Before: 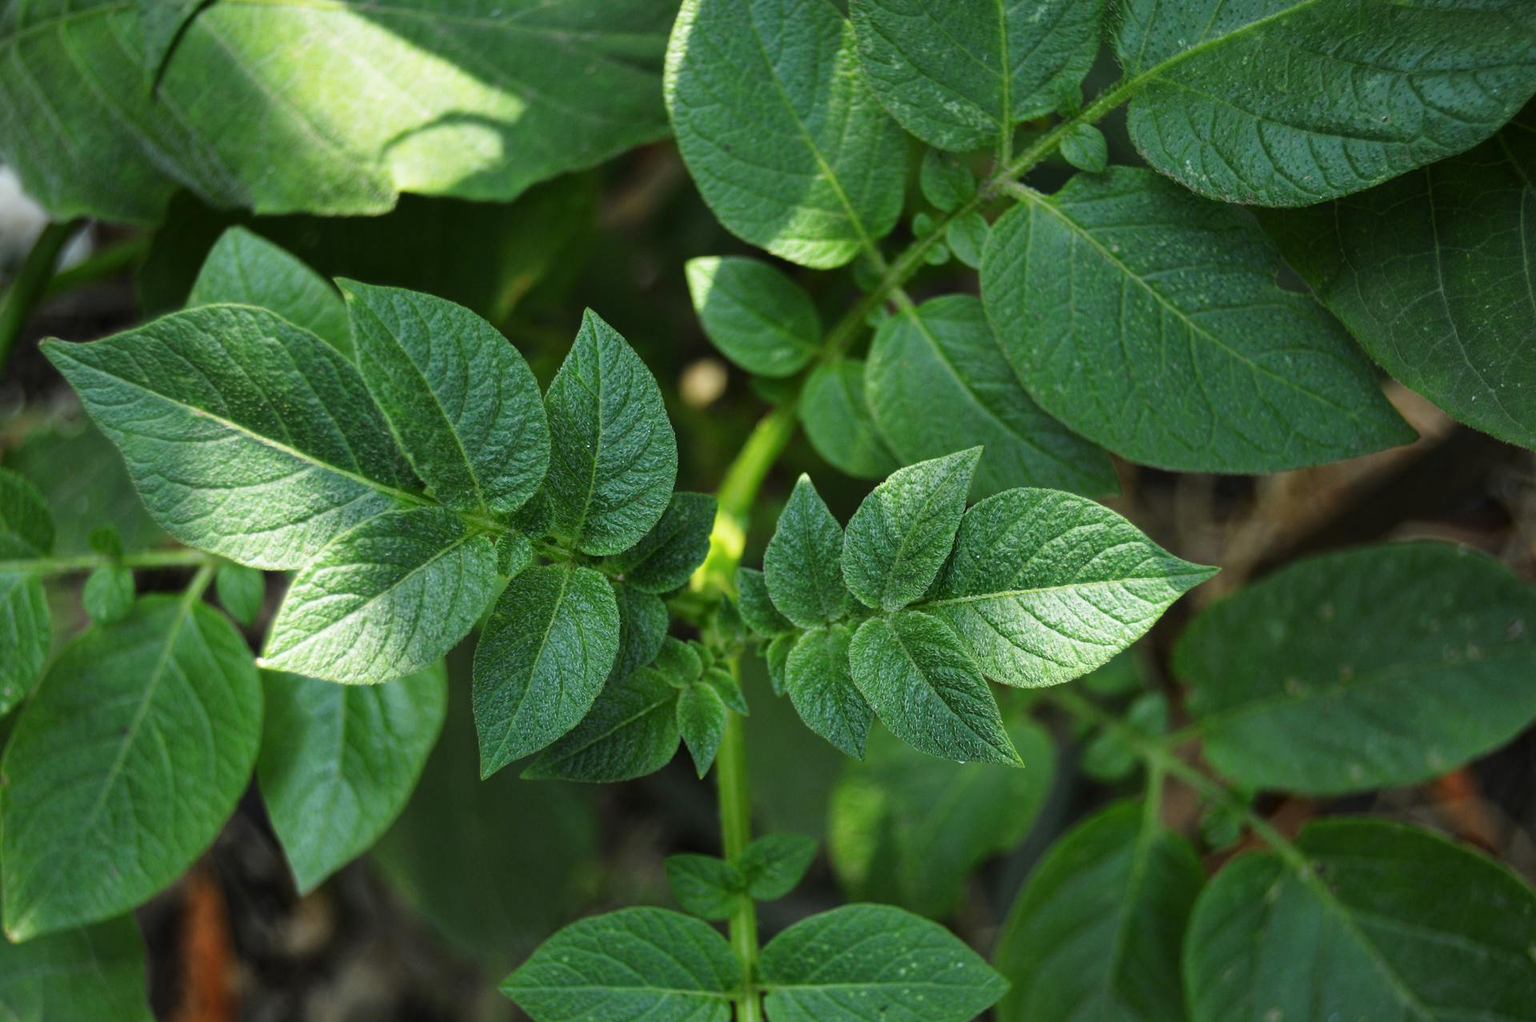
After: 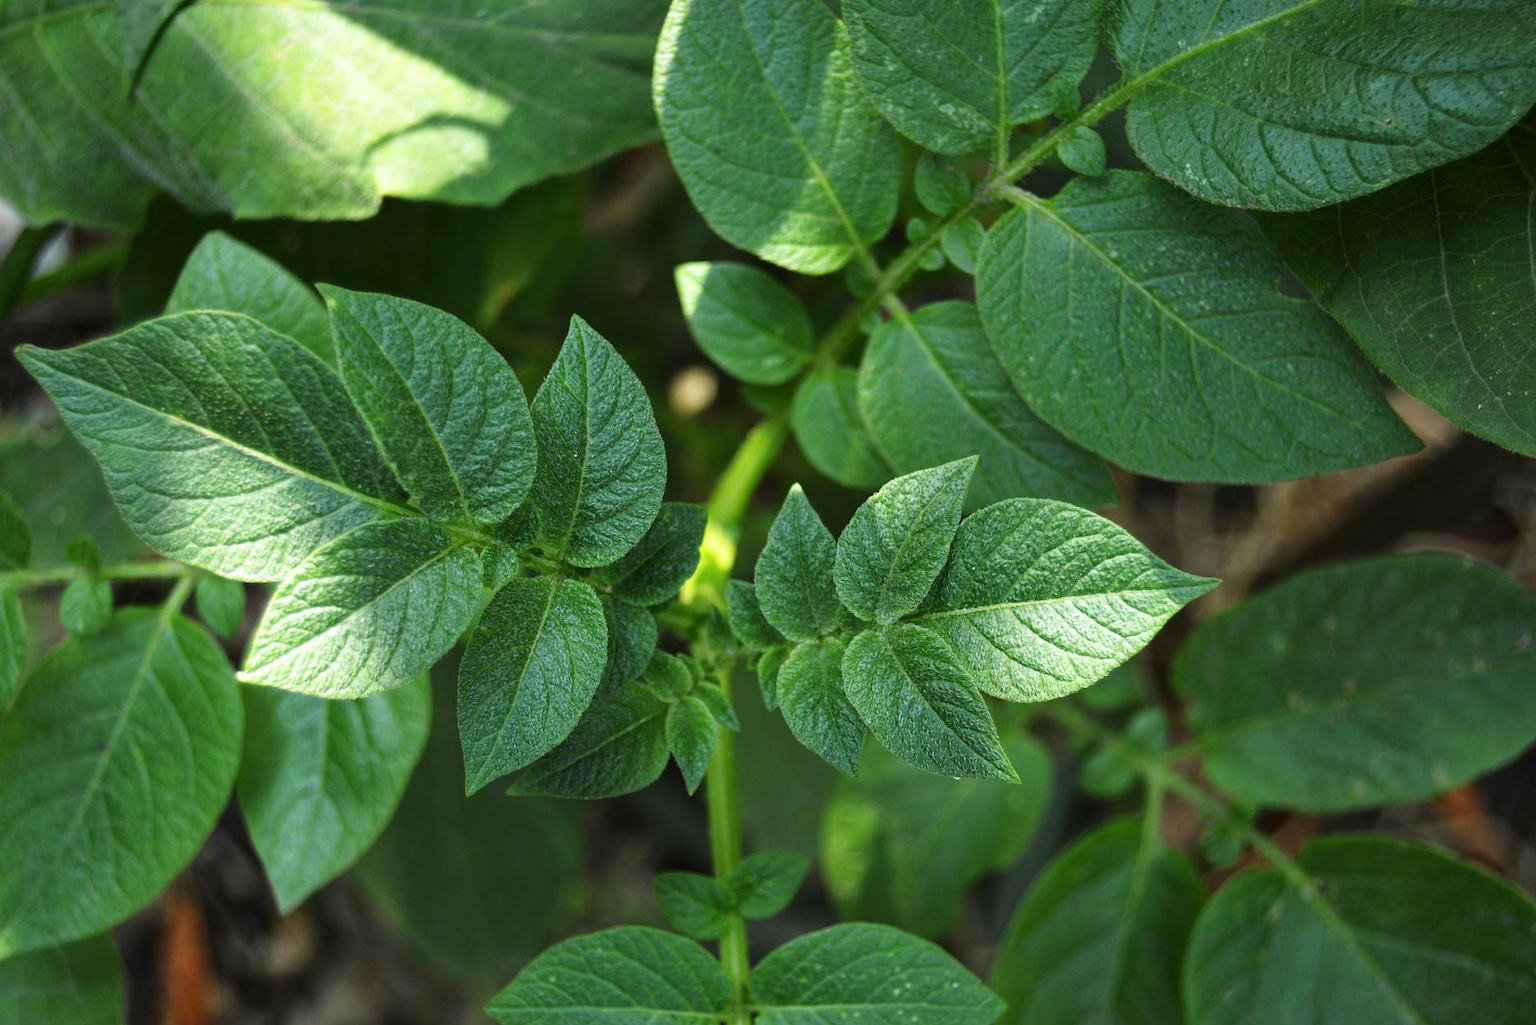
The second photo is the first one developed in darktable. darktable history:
crop: left 1.643%, right 0.276%, bottom 1.694%
exposure: exposure 0.201 EV, compensate exposure bias true, compensate highlight preservation false
